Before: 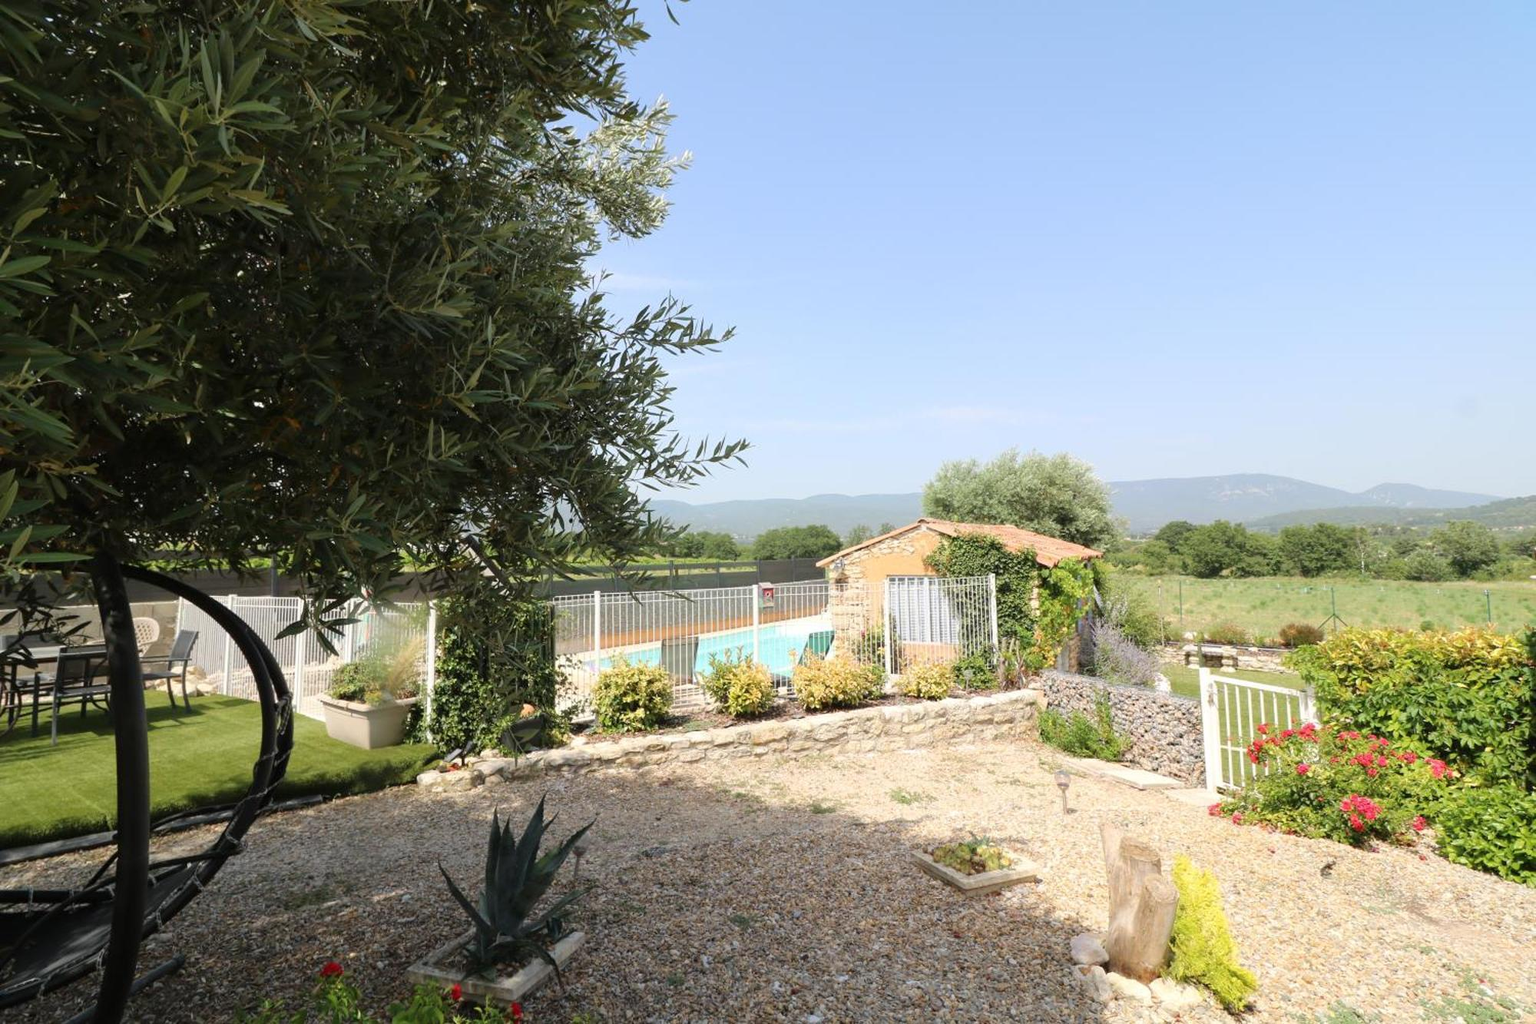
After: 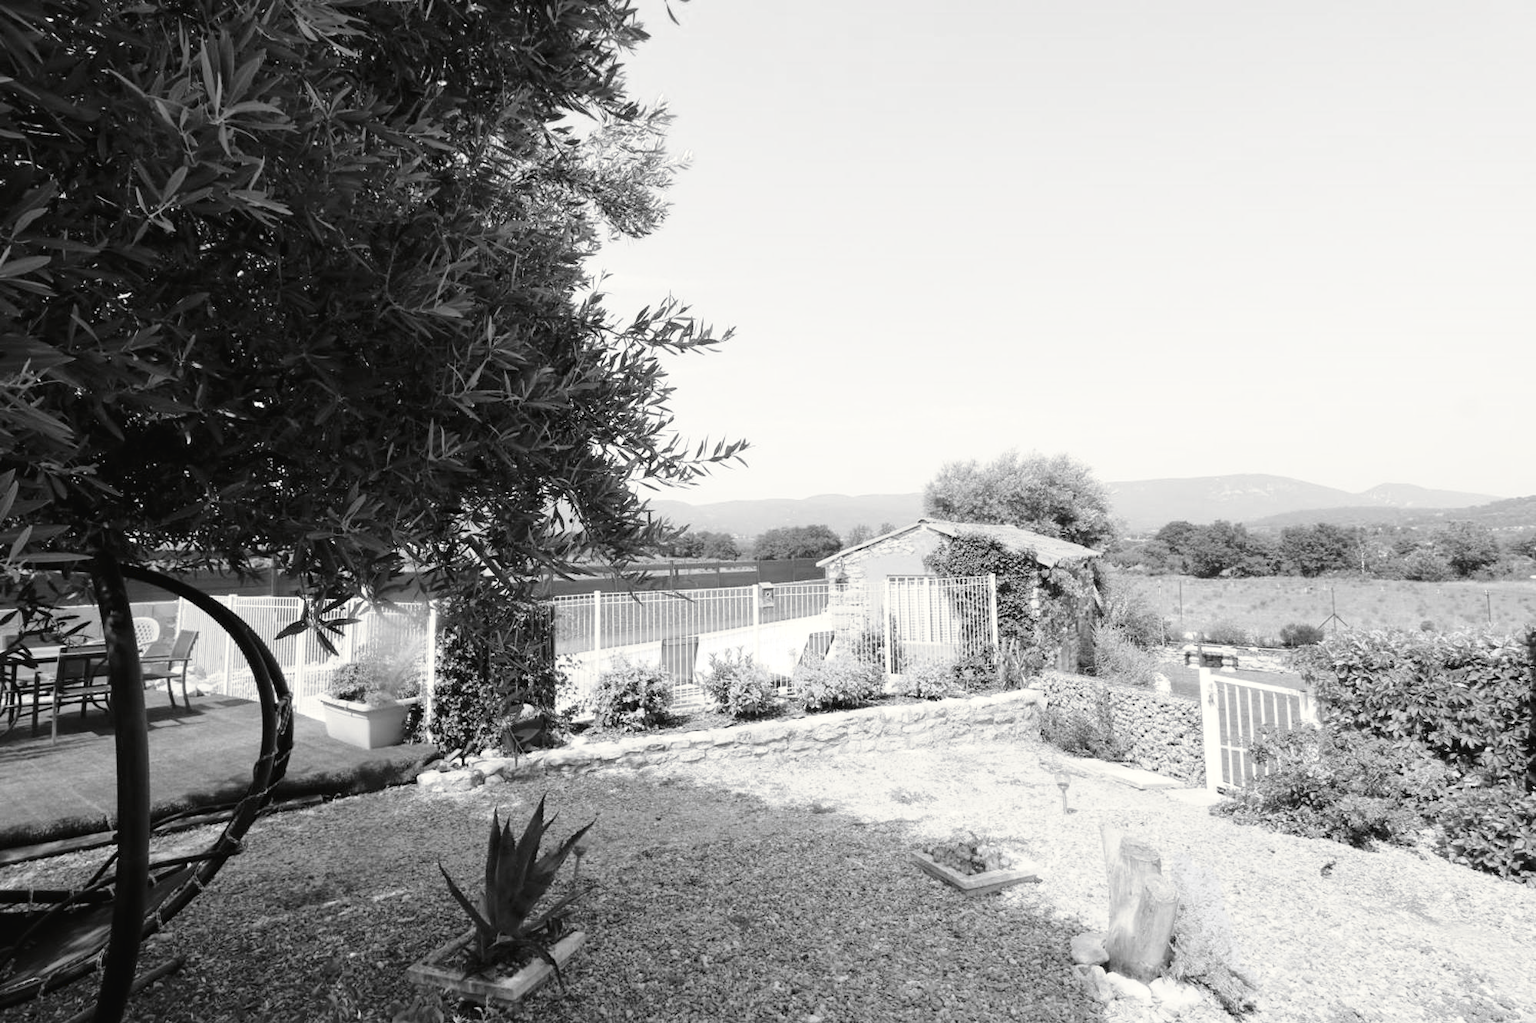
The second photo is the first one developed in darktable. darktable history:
tone curve: curves: ch0 [(0, 0) (0.003, 0.023) (0.011, 0.025) (0.025, 0.029) (0.044, 0.047) (0.069, 0.079) (0.1, 0.113) (0.136, 0.152) (0.177, 0.199) (0.224, 0.26) (0.277, 0.333) (0.335, 0.404) (0.399, 0.48) (0.468, 0.559) (0.543, 0.635) (0.623, 0.713) (0.709, 0.797) (0.801, 0.879) (0.898, 0.953) (1, 1)], preserve colors none
color look up table: target L [100, 100.66, 88.12, 86.7, 87.05, 79.88, 73.68, 72.58, 74.05, 65.87, 50.43, 44.41, 43.19, 41.14, 22.84, 1.645, 200.82, 78.07, 69.61, 65.49, 67, 67.99, 58.64, 66.62, 34.45, 33.74, 35.44, 15.16, 100, 83.84, 89.53, 68.24, 74.78, 82.76, 61.7, 78.07, 78.07, 47.24, 57.09, 46.03, 18, 89.53, 79.88, 72.21, 80.97, 77.71, 57.48, 48.84, 33.18], target a [-0.653, 0.001, -0.002, -0.002, 0 ×10, 0.001, -0.077, 0 ×4, -0.001, 0.001, 0 ×4, 0.001, 0, -0.653, 0, -0.003, 0.001, 0 ×9, -0.003, 0, 0, -0.002, 0 ×4], target b [8.393, -0.002, 0.024, 0.024, 0.001, 0.002 ×9, -0.004, 0.948, -0.001, 0.002, 0.002, 0.002, 0.003, -0.005, 0.002, 0.002, 0.002, -0.002, -0.003, 0.007, 8.393, 0.001, 0.025, -0.005, 0.002 ×8, -0.002, 0.025, 0.002, 0.002, 0.023, 0.002, 0.002, -0.003, 0.001], num patches 49
